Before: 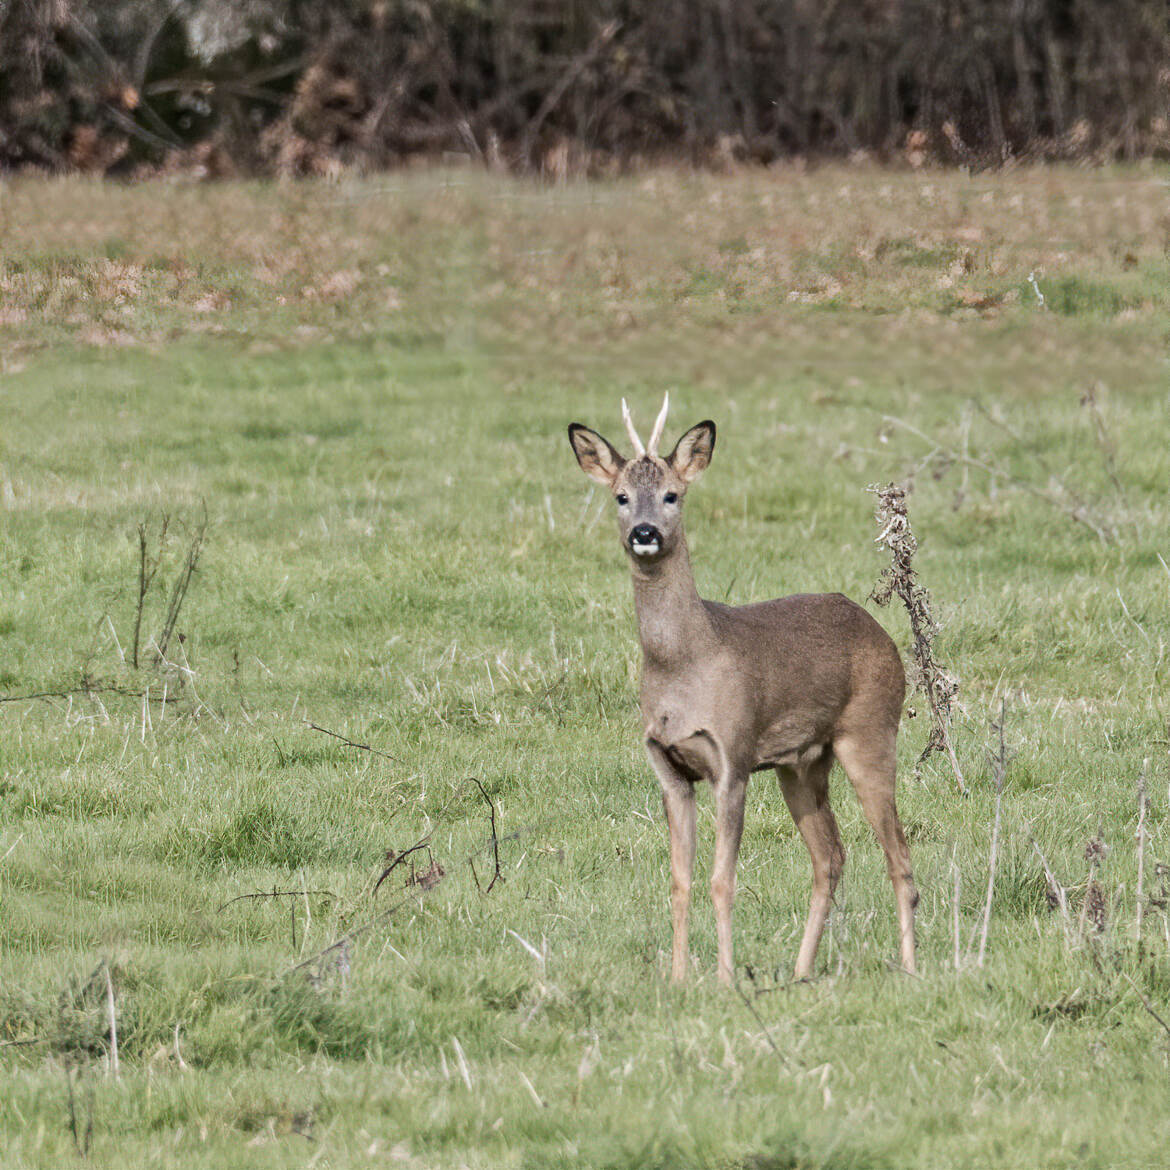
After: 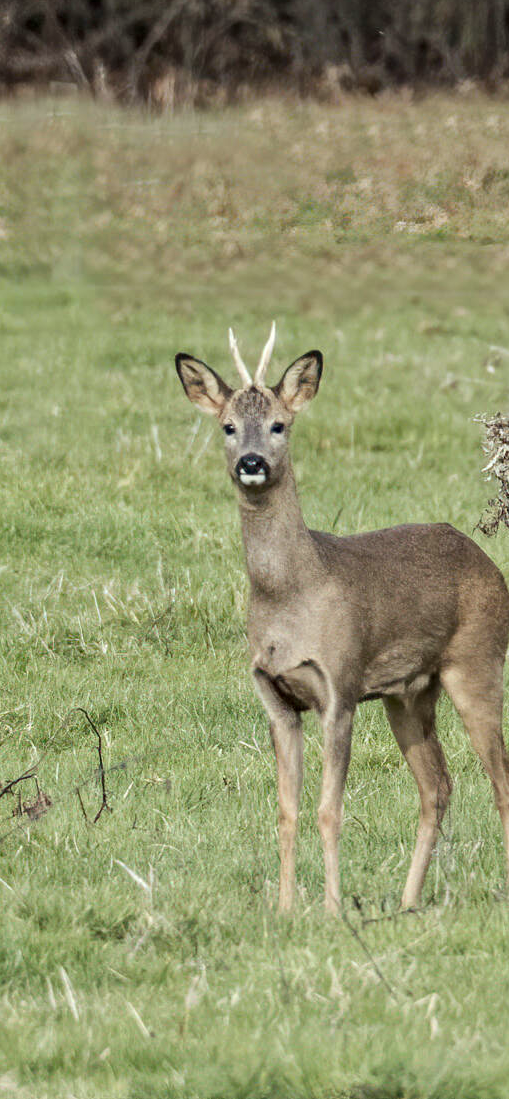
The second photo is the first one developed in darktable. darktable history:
crop: left 33.594%, top 6.022%, right 22.828%
local contrast: highlights 102%, shadows 101%, detail 119%, midtone range 0.2
color correction: highlights a* -4.37, highlights b* 6.43
